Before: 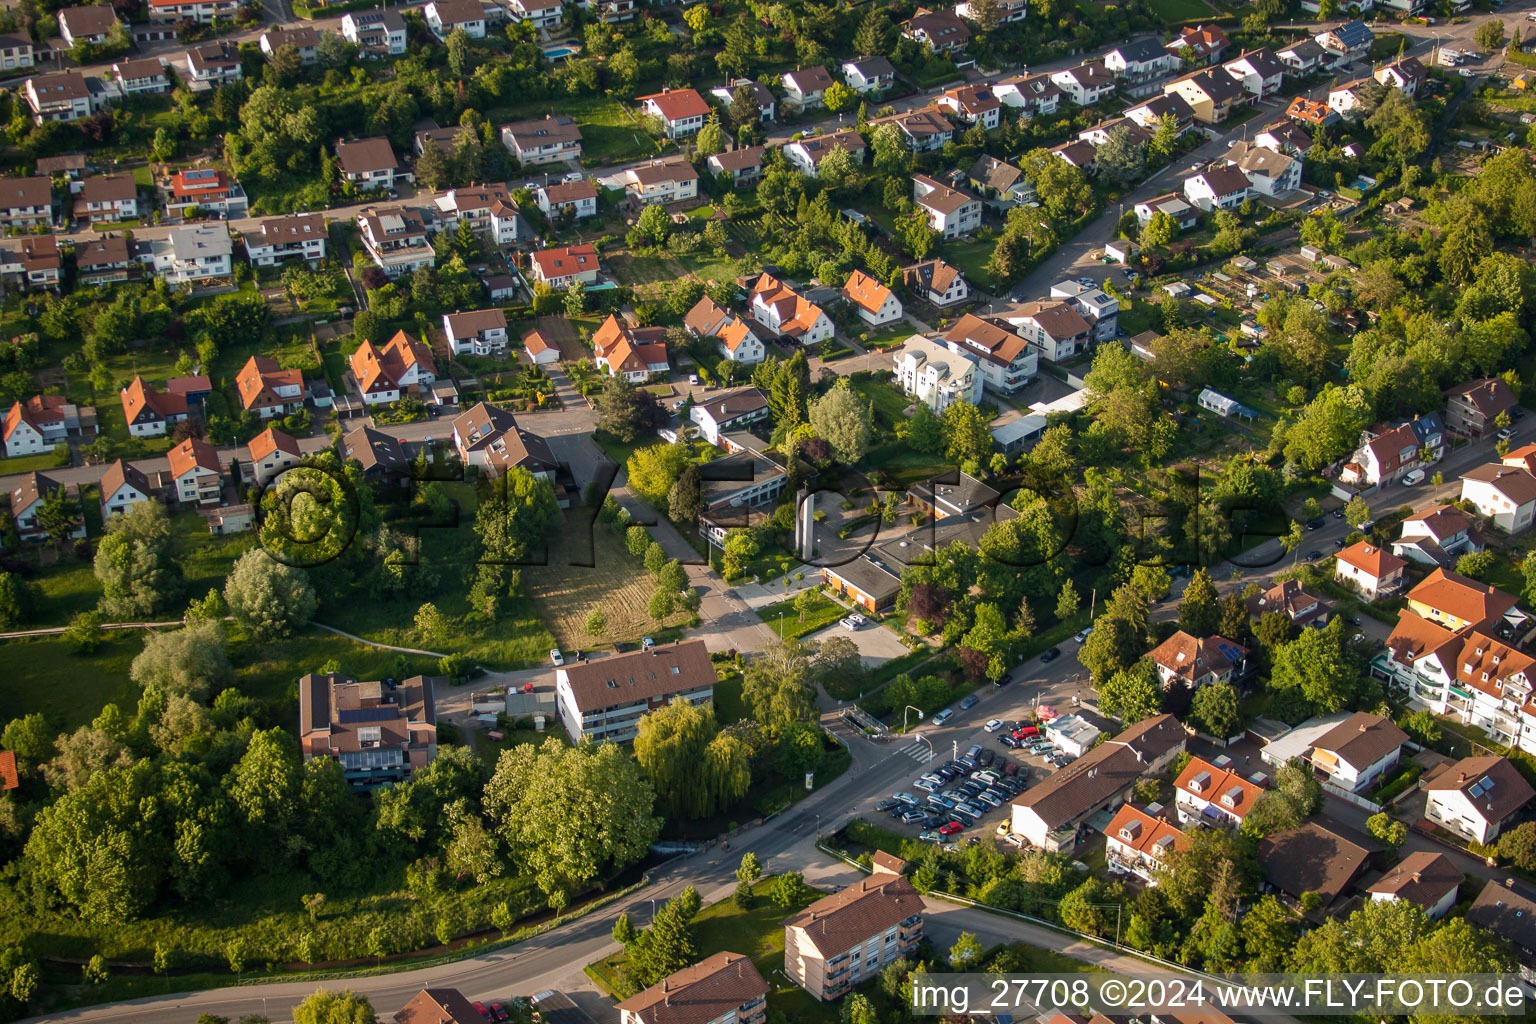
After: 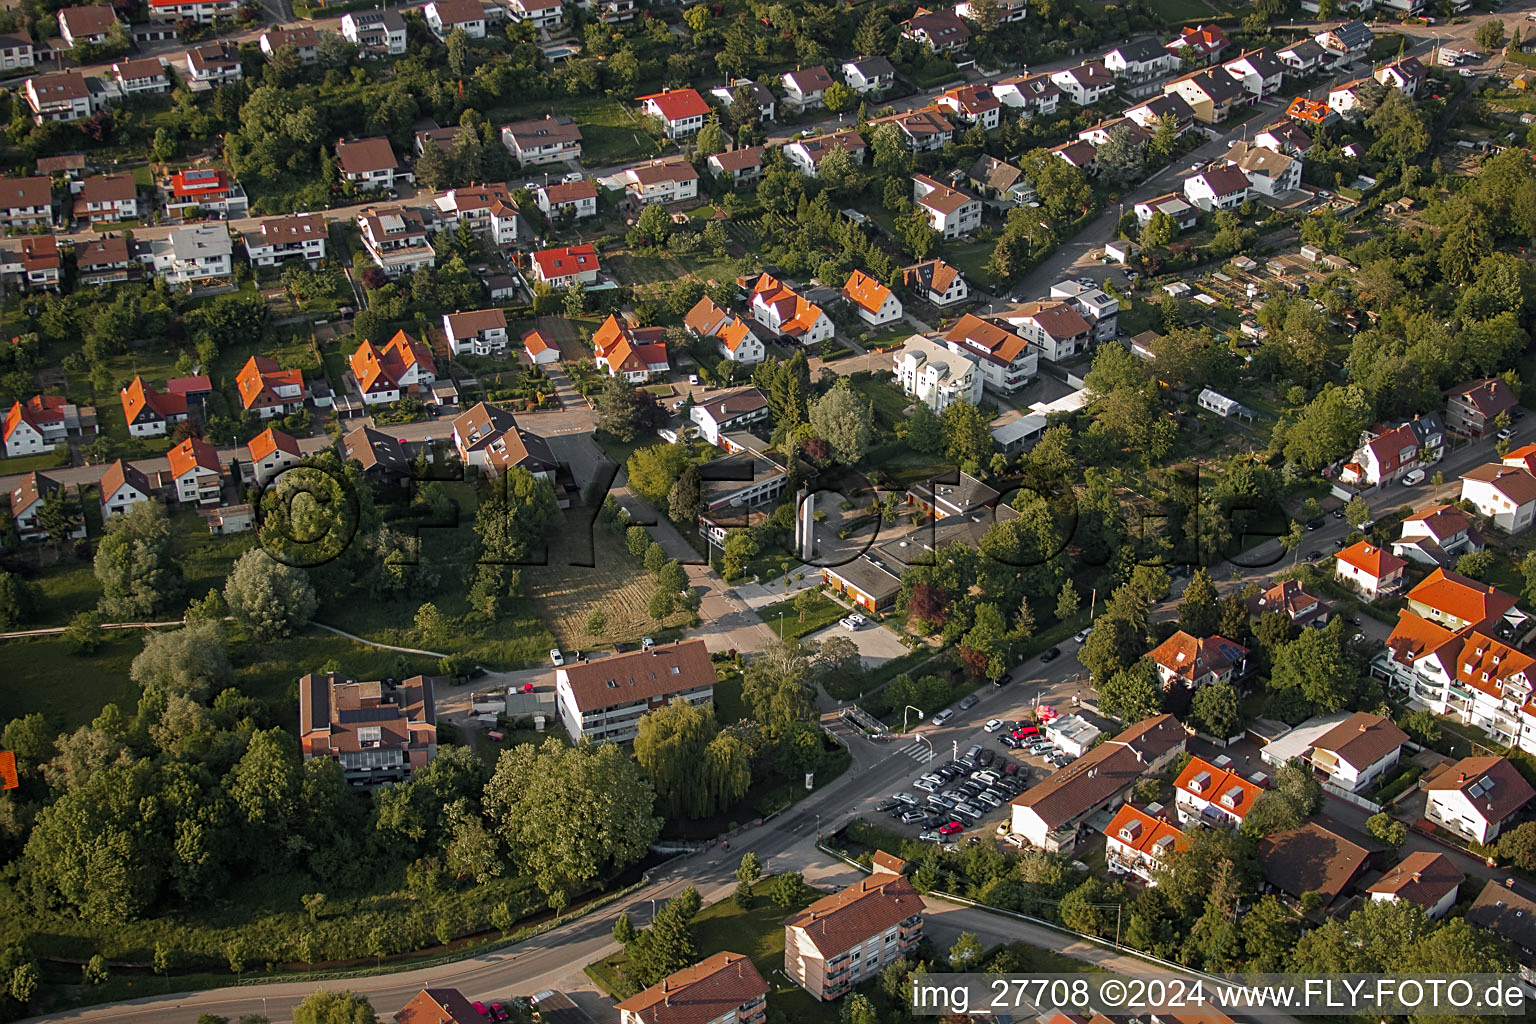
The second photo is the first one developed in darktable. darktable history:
color zones: curves: ch0 [(0, 0.48) (0.209, 0.398) (0.305, 0.332) (0.429, 0.493) (0.571, 0.5) (0.714, 0.5) (0.857, 0.5) (1, 0.48)]; ch1 [(0, 0.736) (0.143, 0.625) (0.225, 0.371) (0.429, 0.256) (0.571, 0.241) (0.714, 0.213) (0.857, 0.48) (1, 0.736)]; ch2 [(0, 0.448) (0.143, 0.498) (0.286, 0.5) (0.429, 0.5) (0.571, 0.5) (0.714, 0.5) (0.857, 0.5) (1, 0.448)]
sharpen: on, module defaults
